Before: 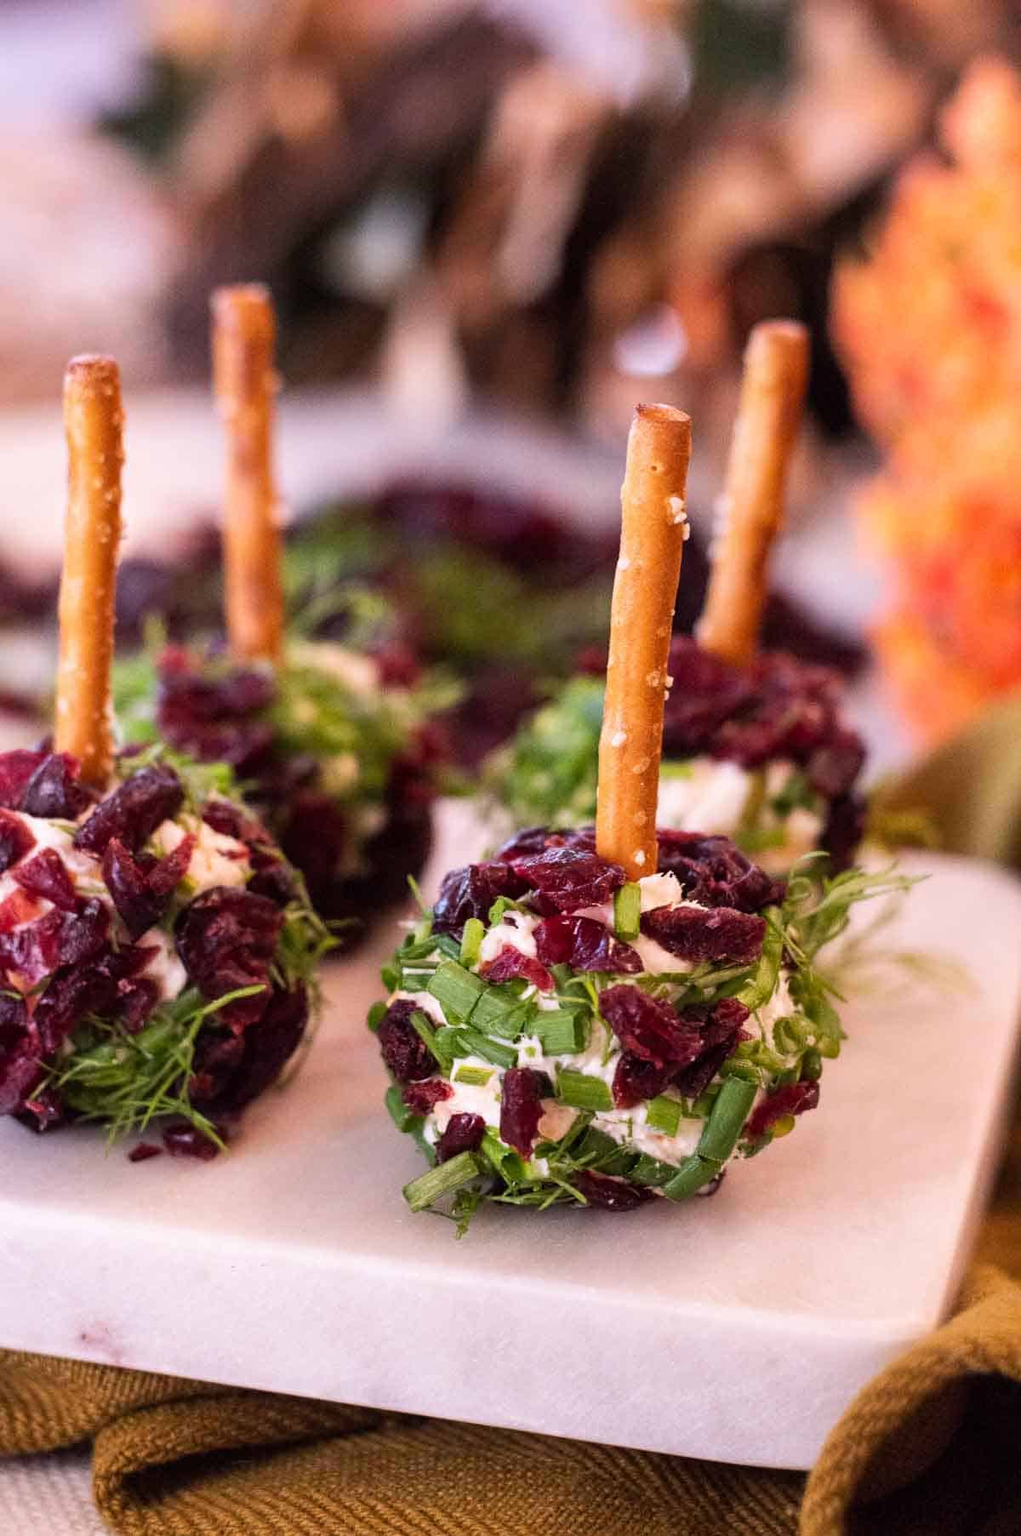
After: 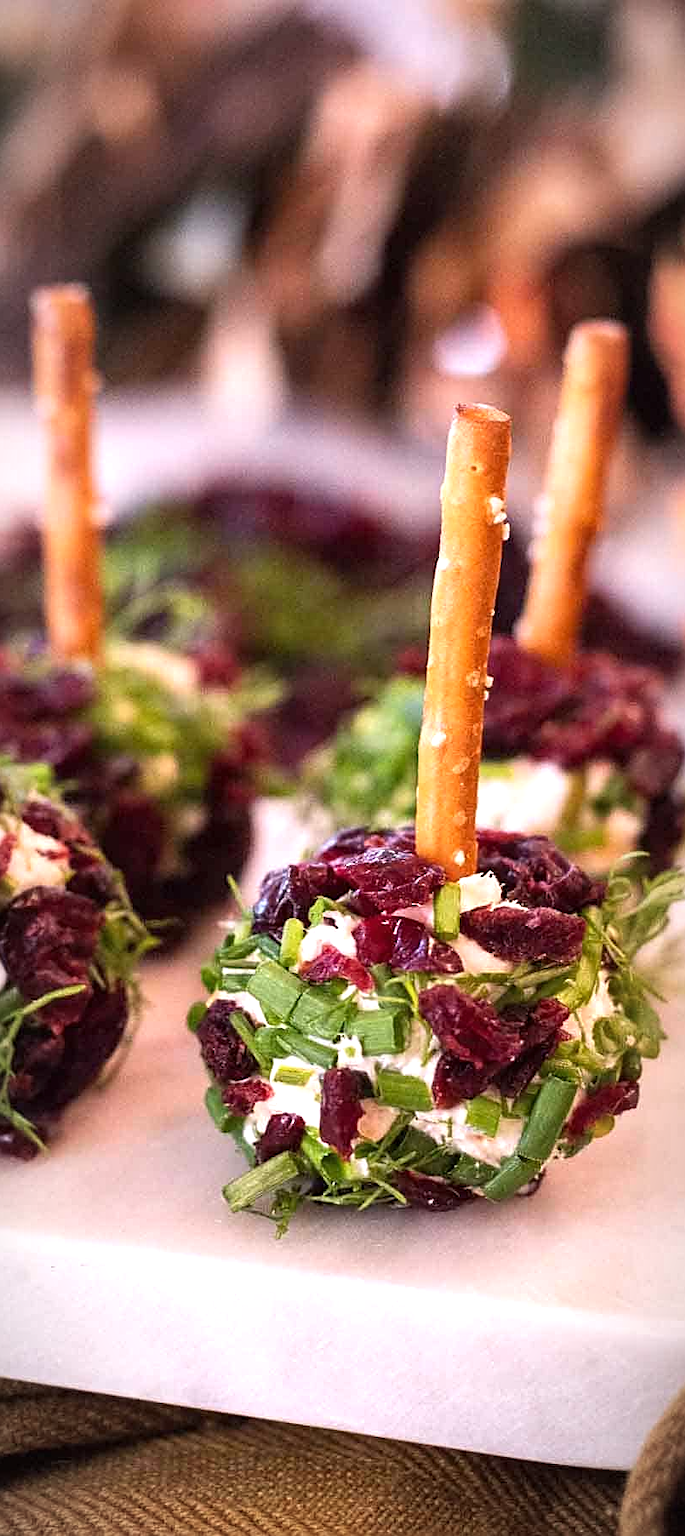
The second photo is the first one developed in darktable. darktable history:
vignetting: fall-off radius 69.11%, automatic ratio true
crop and rotate: left 17.708%, right 15.195%
exposure: black level correction 0, exposure 0.499 EV, compensate highlight preservation false
sharpen: amount 0.497
